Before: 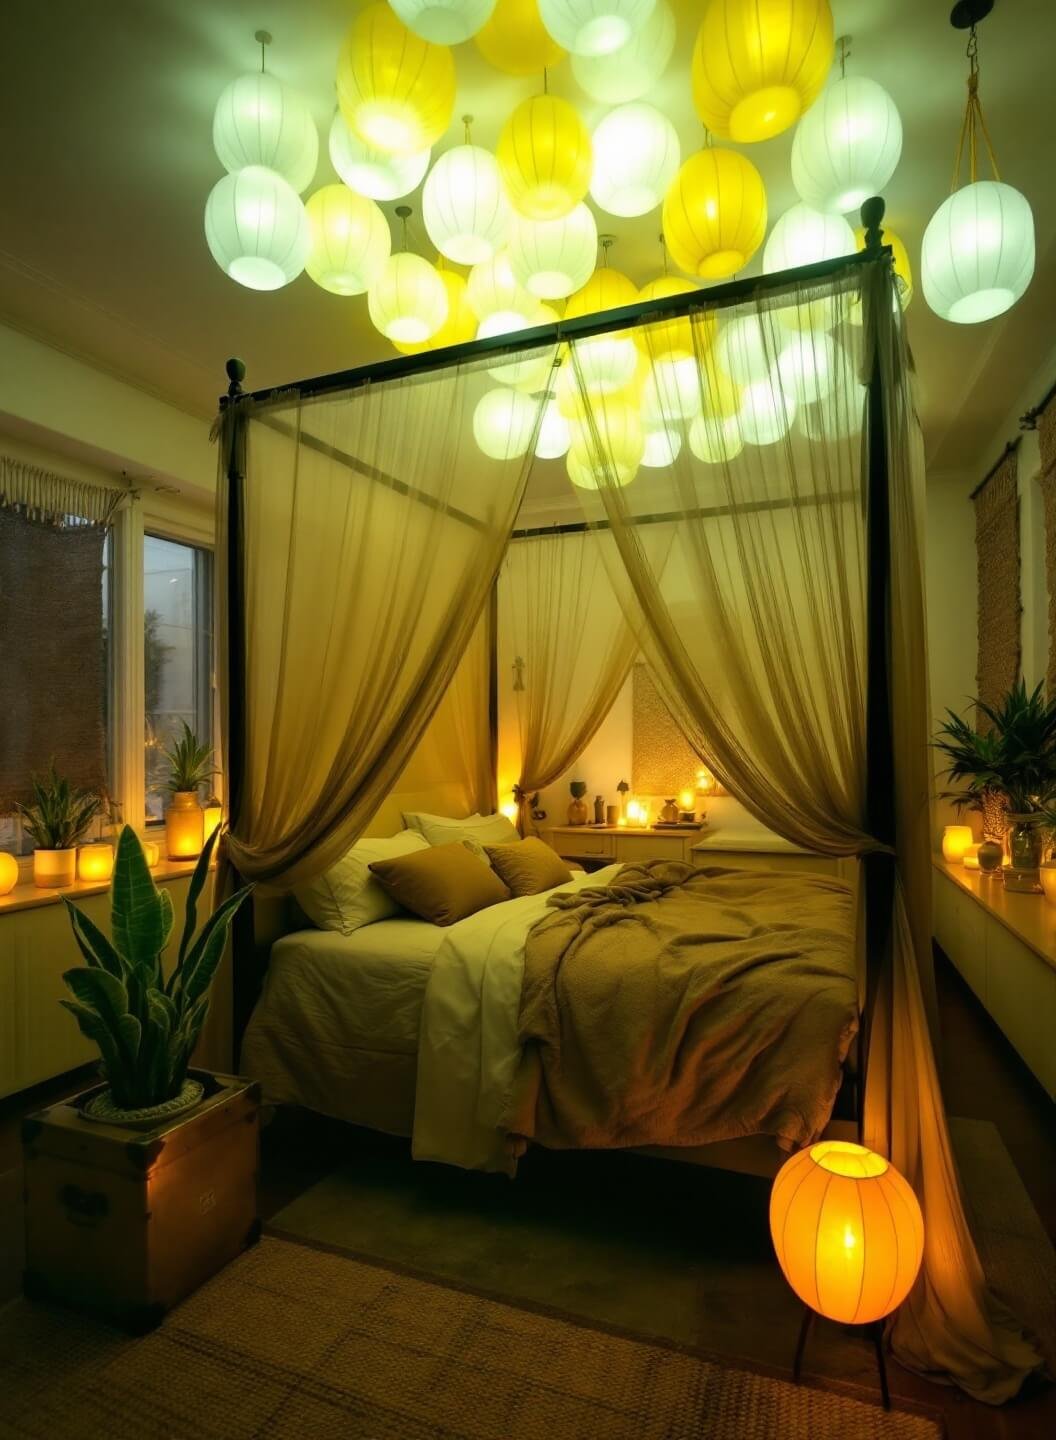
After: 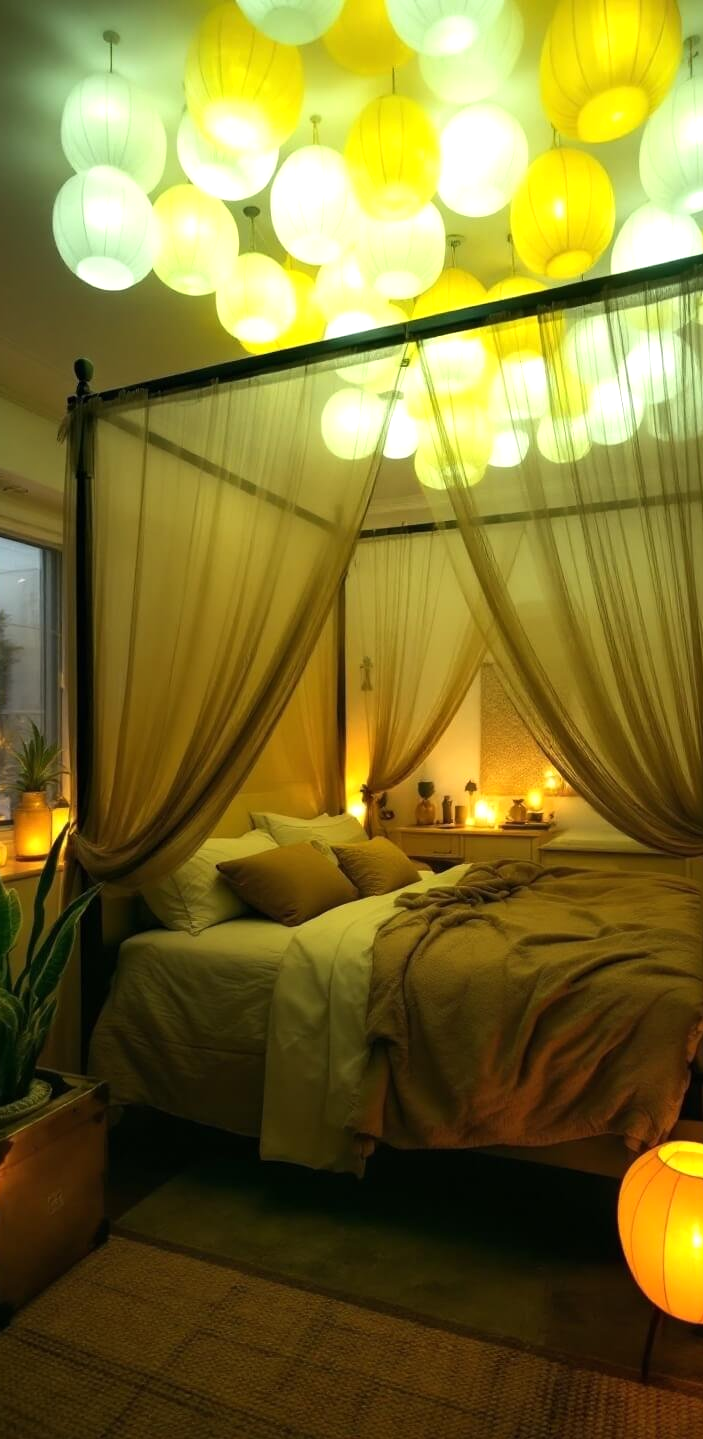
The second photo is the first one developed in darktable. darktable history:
crop and rotate: left 14.436%, right 18.898%
tone equalizer: -8 EV -0.001 EV, -7 EV 0.001 EV, -6 EV -0.002 EV, -5 EV -0.003 EV, -4 EV -0.062 EV, -3 EV -0.222 EV, -2 EV -0.267 EV, -1 EV 0.105 EV, +0 EV 0.303 EV
